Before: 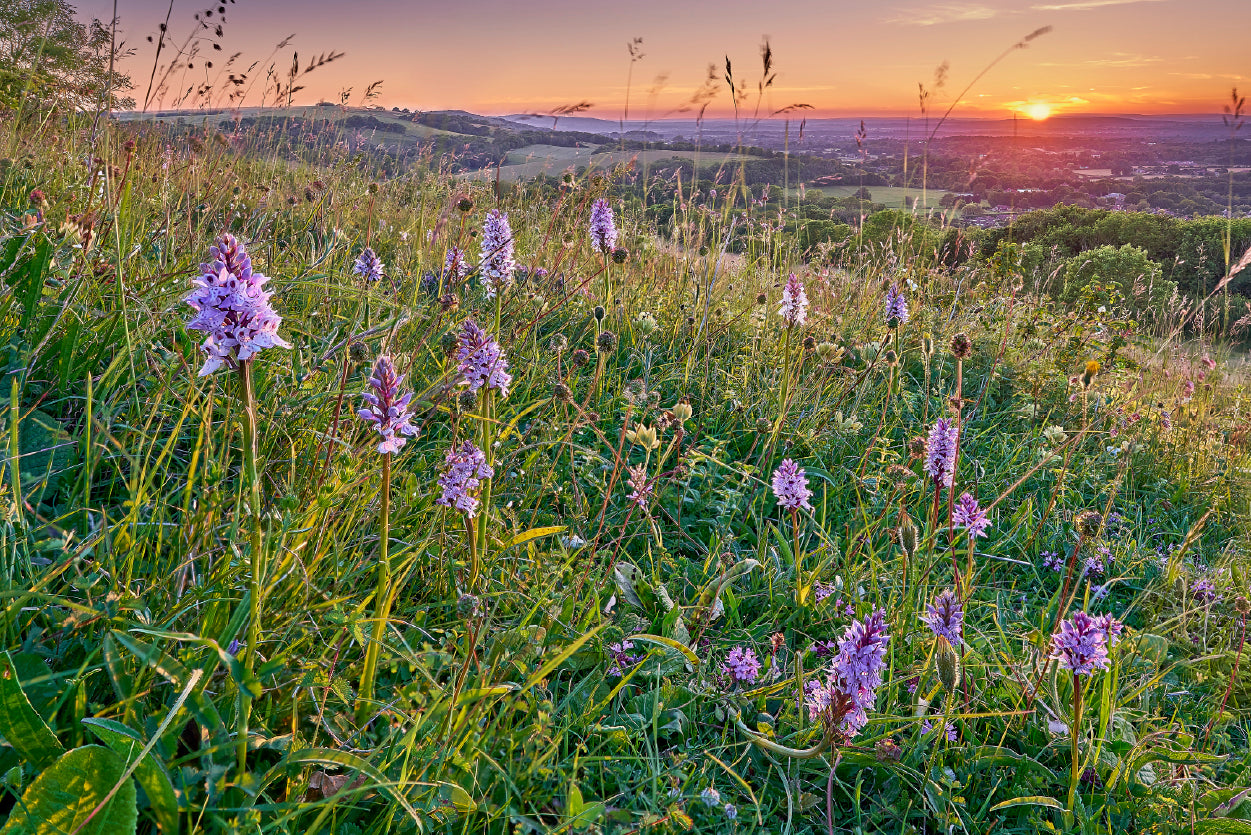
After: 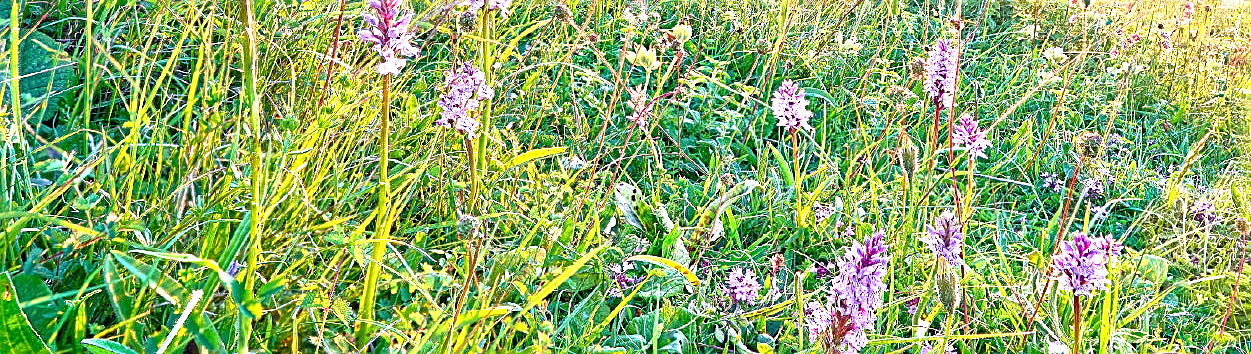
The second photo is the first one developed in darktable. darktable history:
exposure: exposure 1.997 EV, compensate highlight preservation false
color zones: curves: ch1 [(0, 0.513) (0.143, 0.524) (0.286, 0.511) (0.429, 0.506) (0.571, 0.503) (0.714, 0.503) (0.857, 0.508) (1, 0.513)]
crop: top 45.409%, bottom 12.151%
sharpen: on, module defaults
